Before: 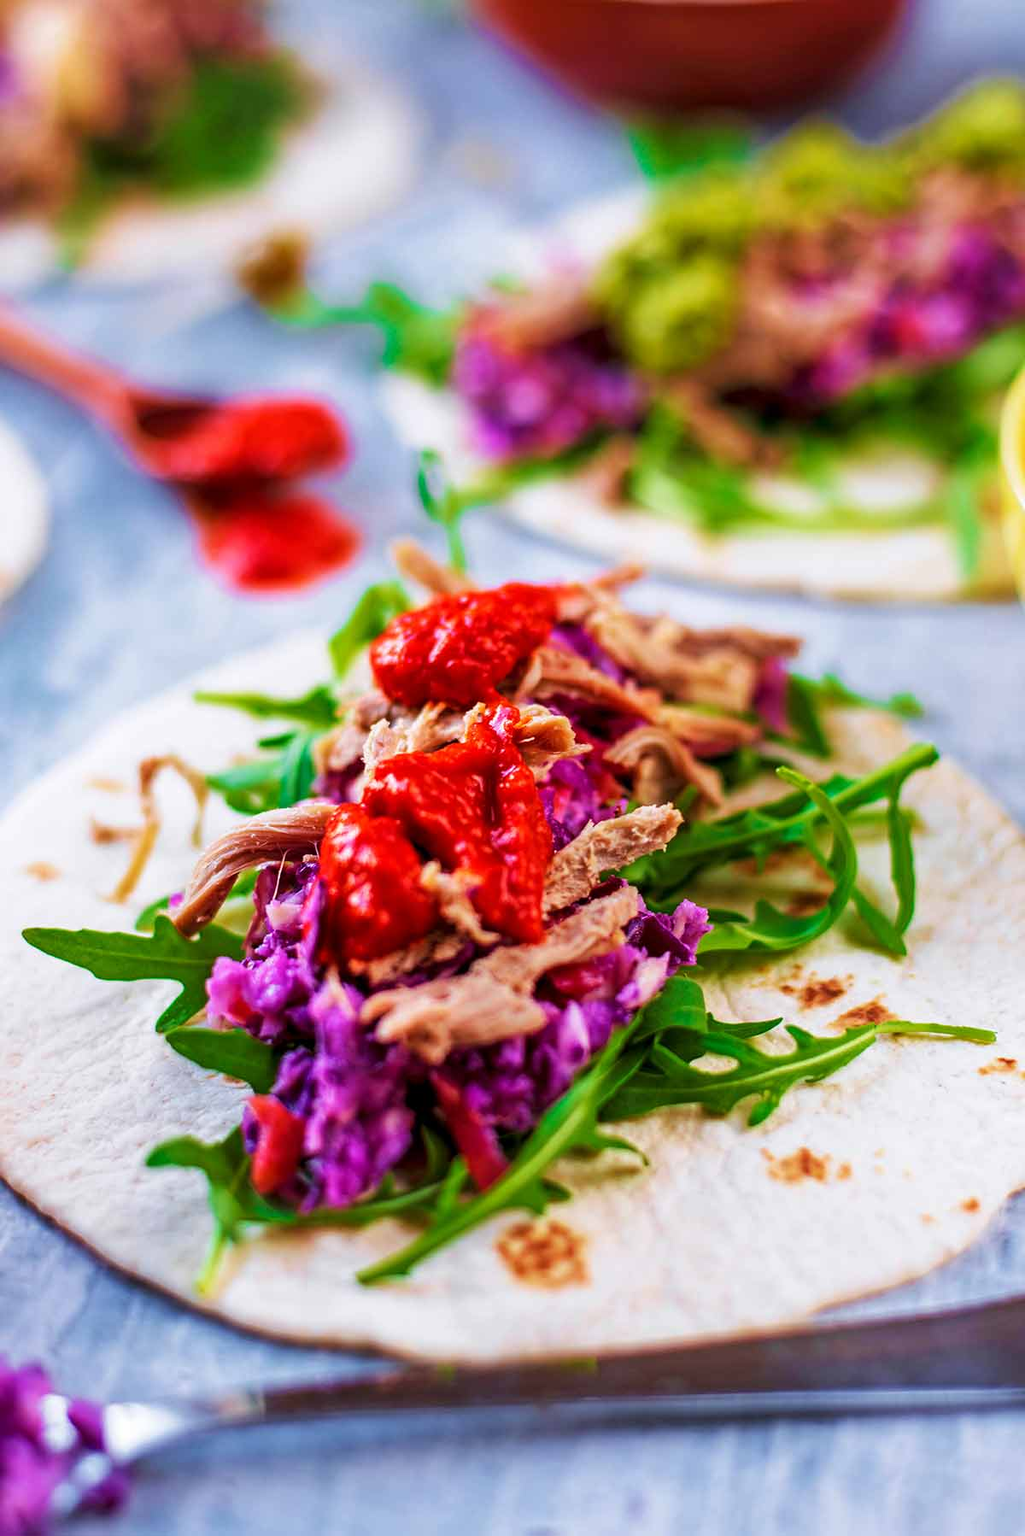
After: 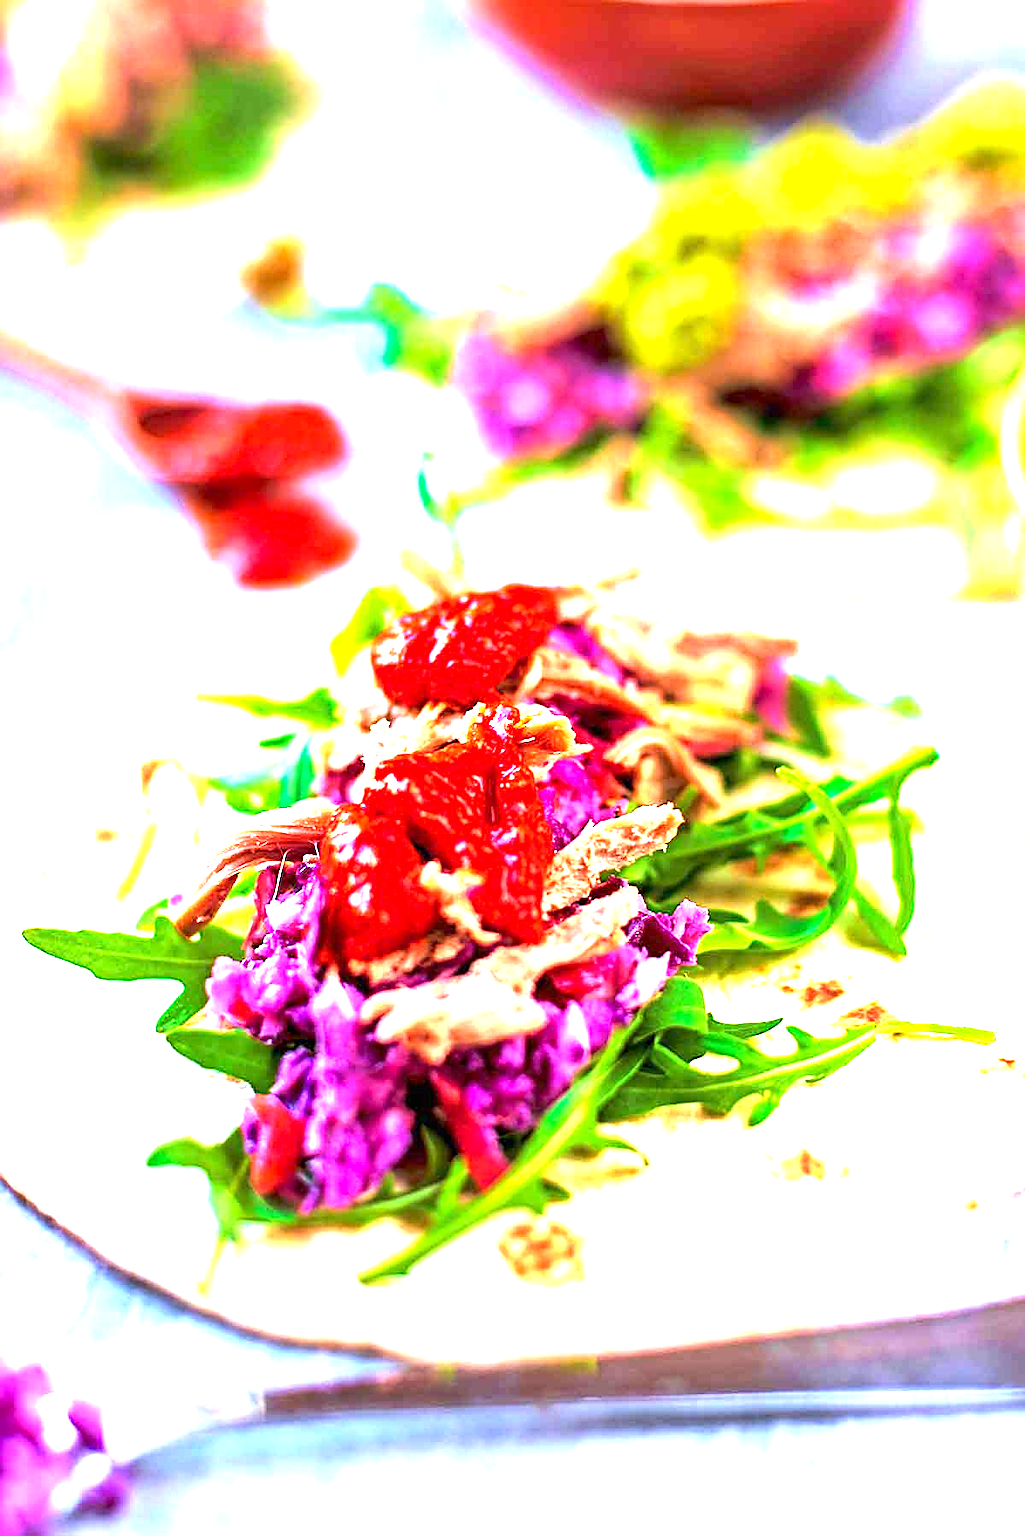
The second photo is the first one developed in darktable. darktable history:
exposure: black level correction 0, exposure 2.136 EV, compensate exposure bias true, compensate highlight preservation false
contrast brightness saturation: contrast 0.076, saturation 0.019
sharpen: on, module defaults
